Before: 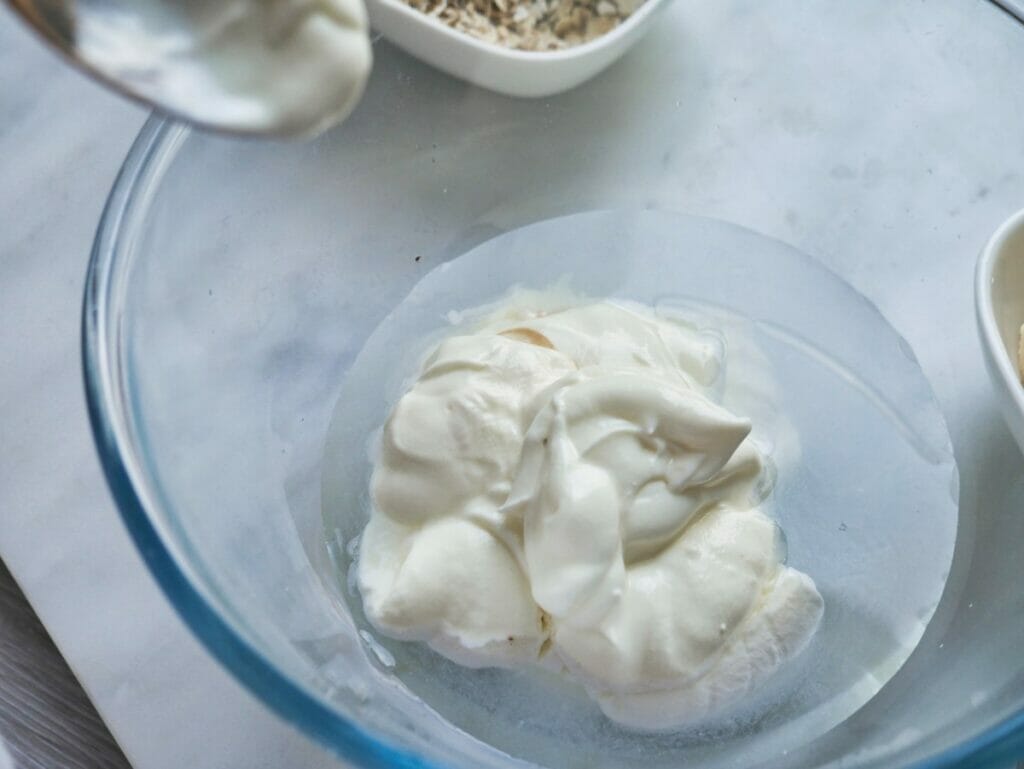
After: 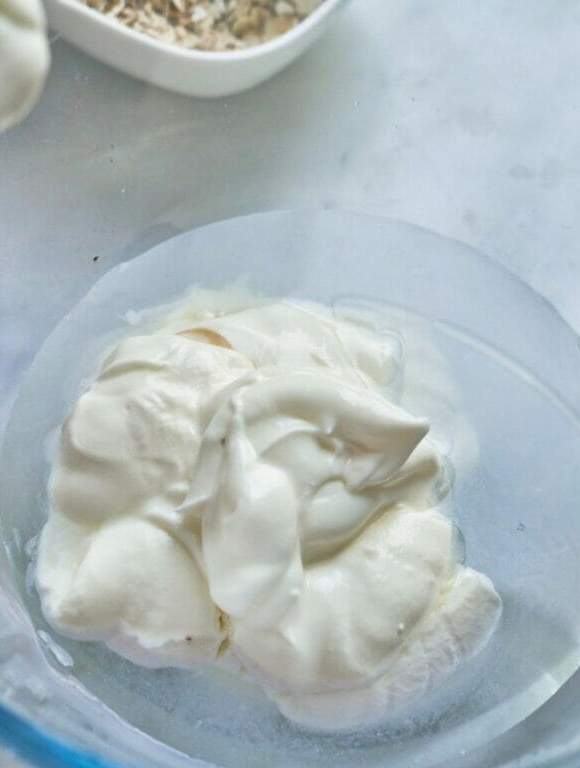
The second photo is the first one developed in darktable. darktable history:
crop: left 31.458%, top 0%, right 11.876%
tone equalizer: -7 EV 0.15 EV, -6 EV 0.6 EV, -5 EV 1.15 EV, -4 EV 1.33 EV, -3 EV 1.15 EV, -2 EV 0.6 EV, -1 EV 0.15 EV, mask exposure compensation -0.5 EV
